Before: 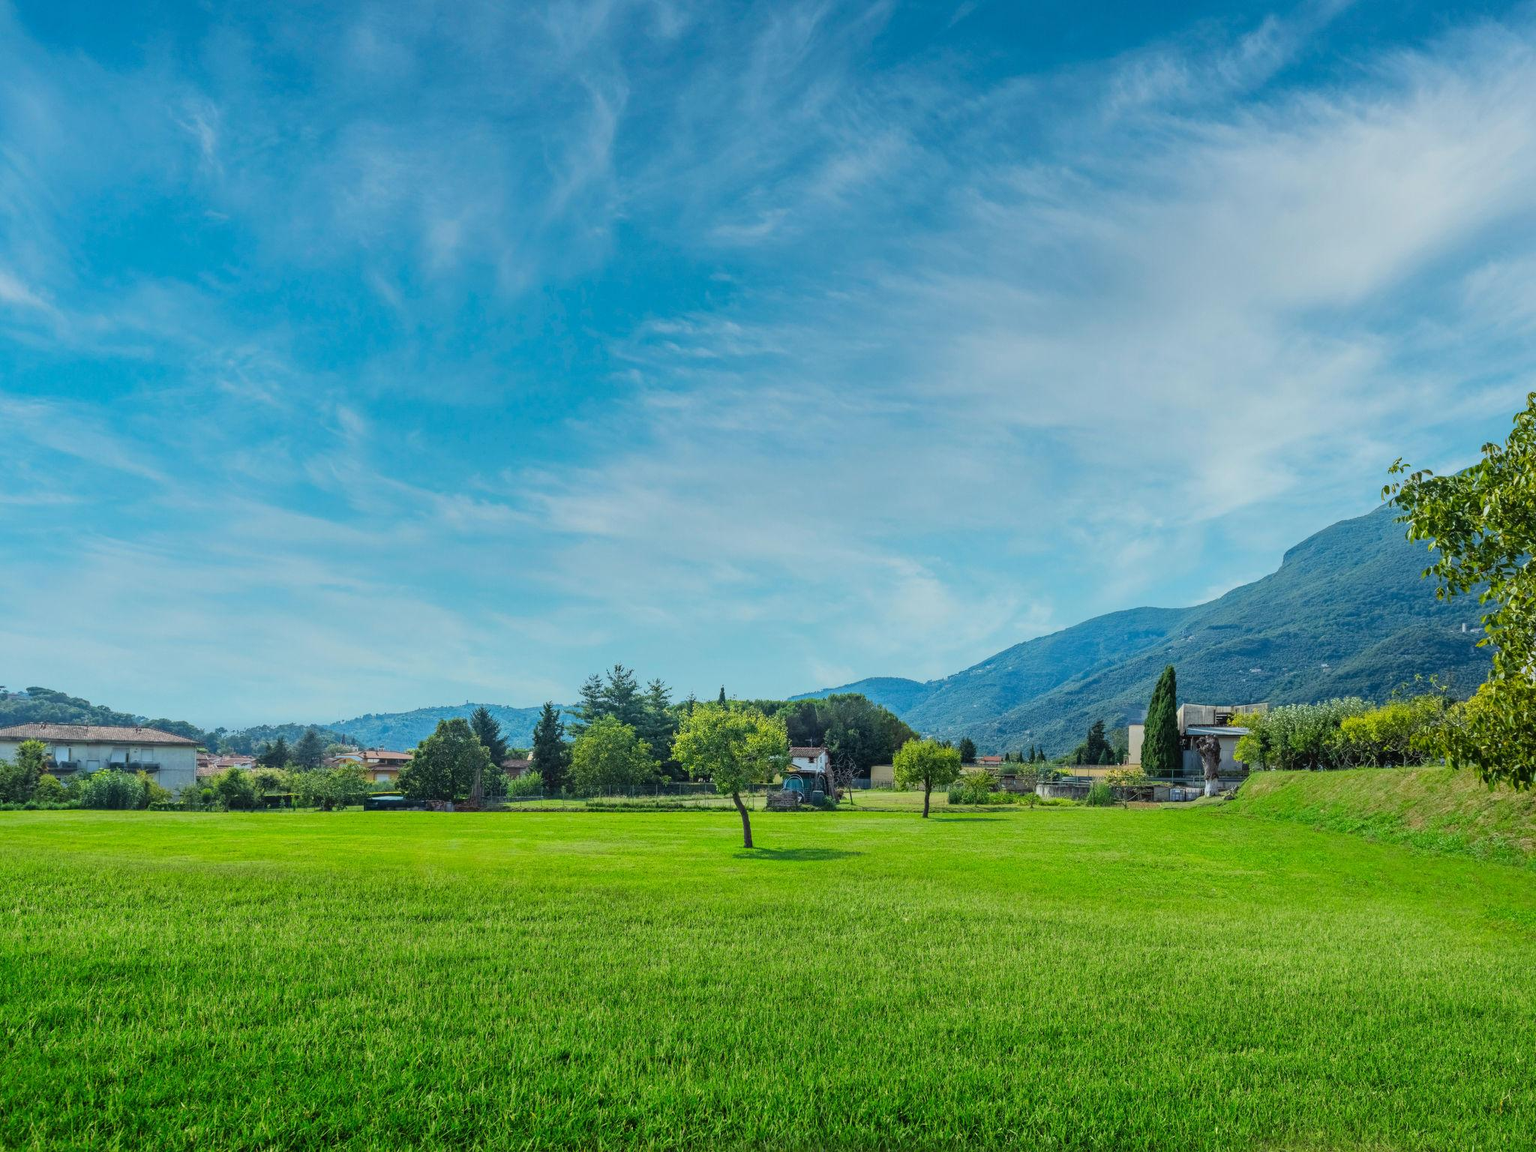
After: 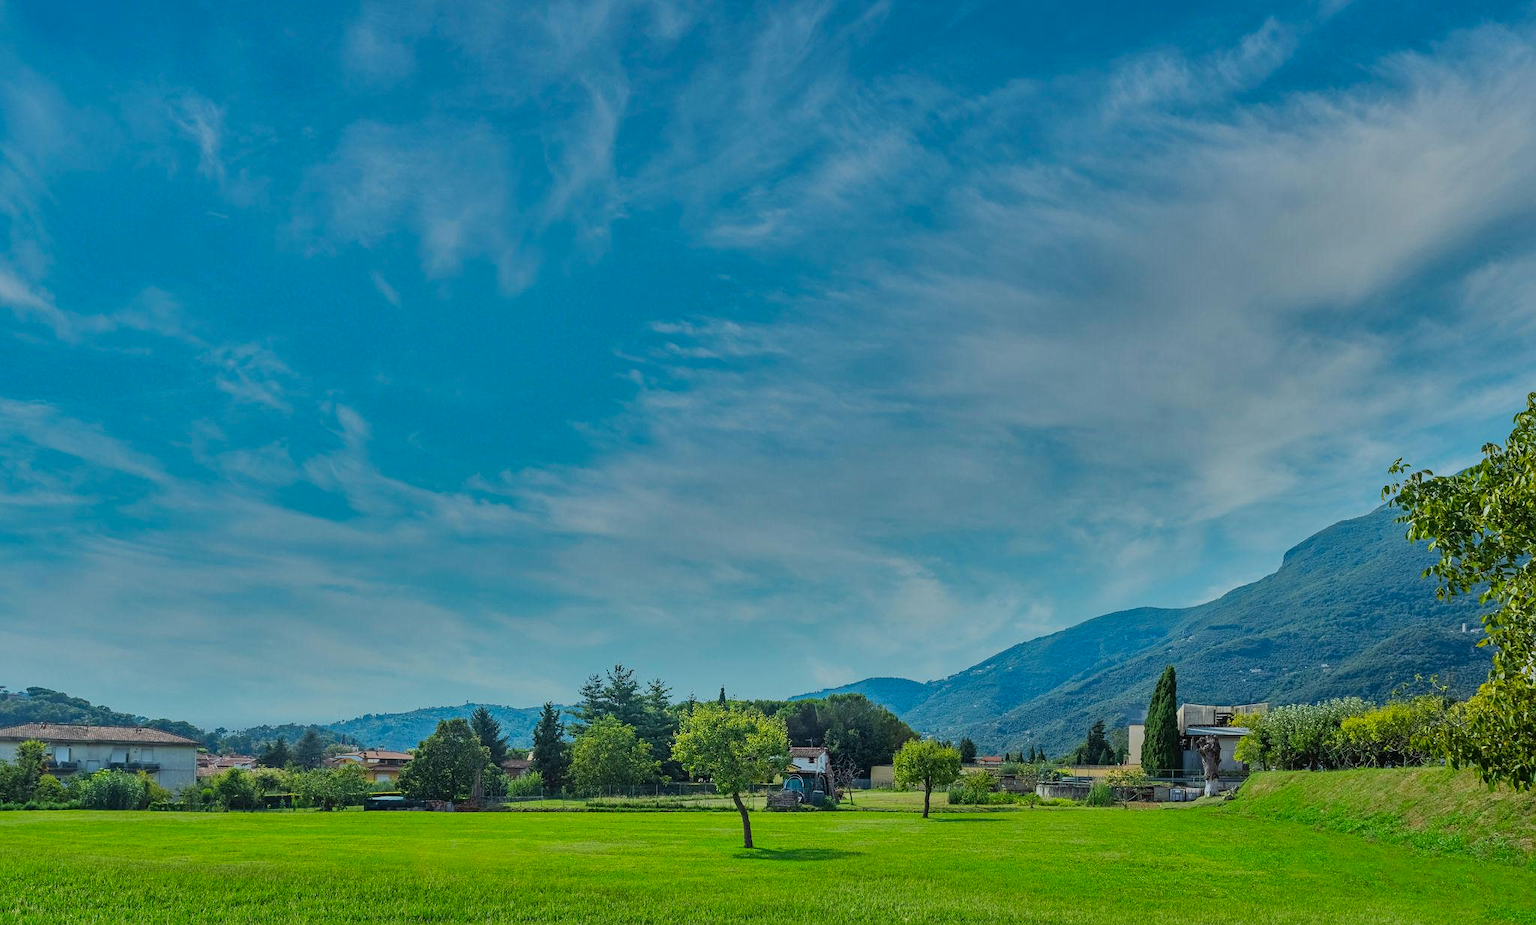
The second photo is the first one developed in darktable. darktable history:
sharpen: radius 1.458, amount 0.398, threshold 1.271
crop: bottom 19.644%
shadows and highlights: shadows 80.73, white point adjustment -9.07, highlights -61.46, soften with gaussian
